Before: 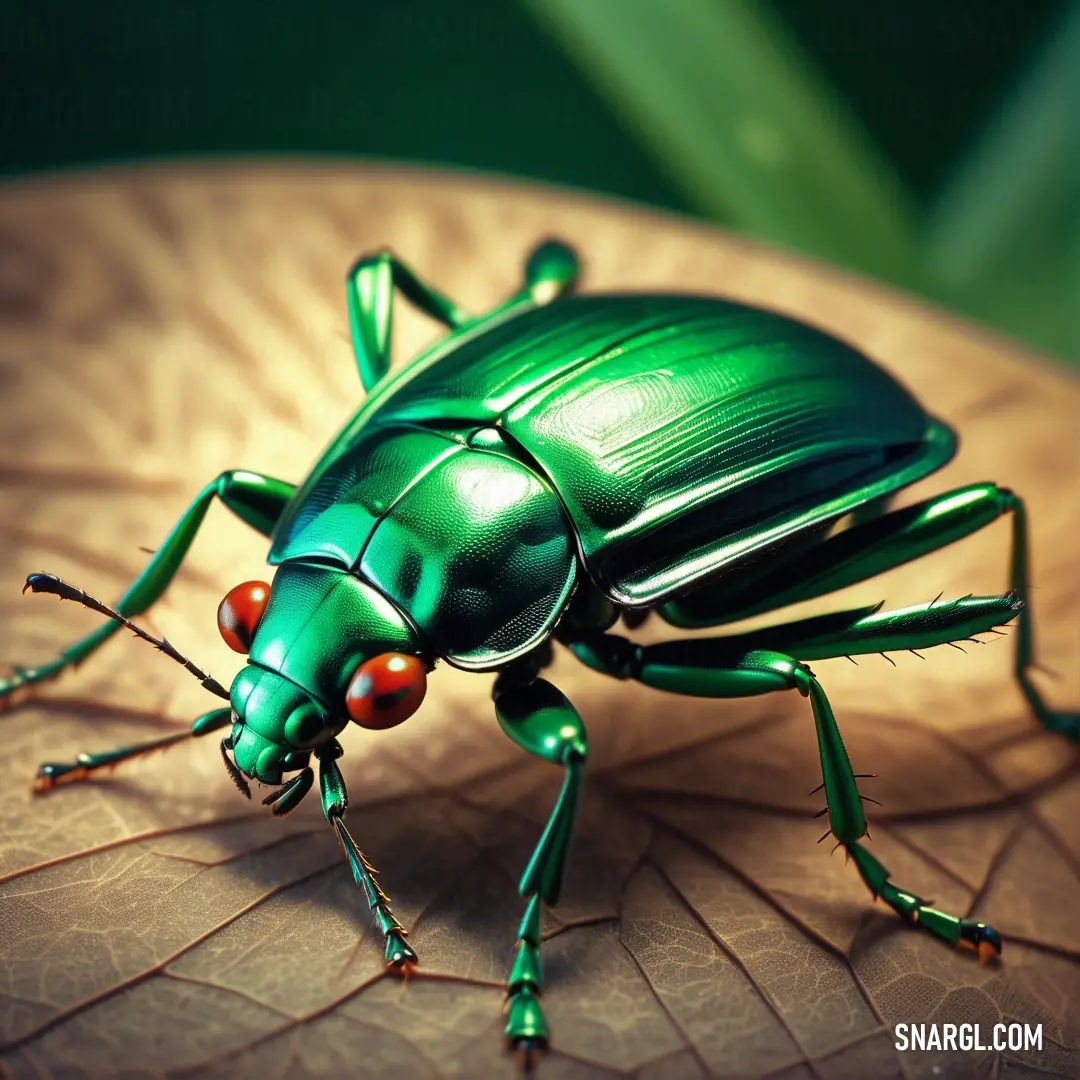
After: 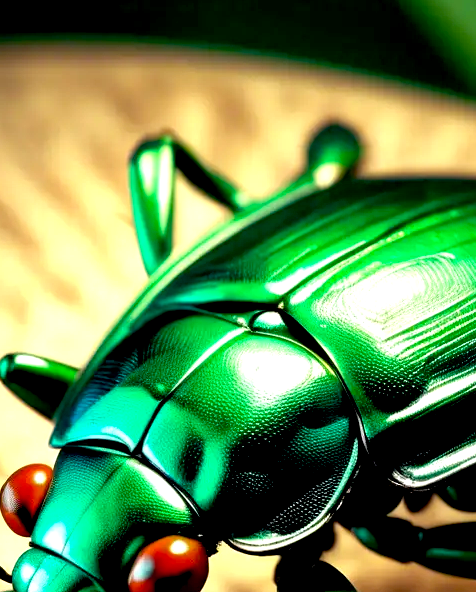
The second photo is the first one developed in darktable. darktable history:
color balance rgb: linear chroma grading › global chroma 10%, global vibrance 10%, contrast 15%, saturation formula JzAzBz (2021)
exposure: black level correction 0.025, exposure 0.182 EV, compensate highlight preservation false
crop: left 20.248%, top 10.86%, right 35.675%, bottom 34.321%
